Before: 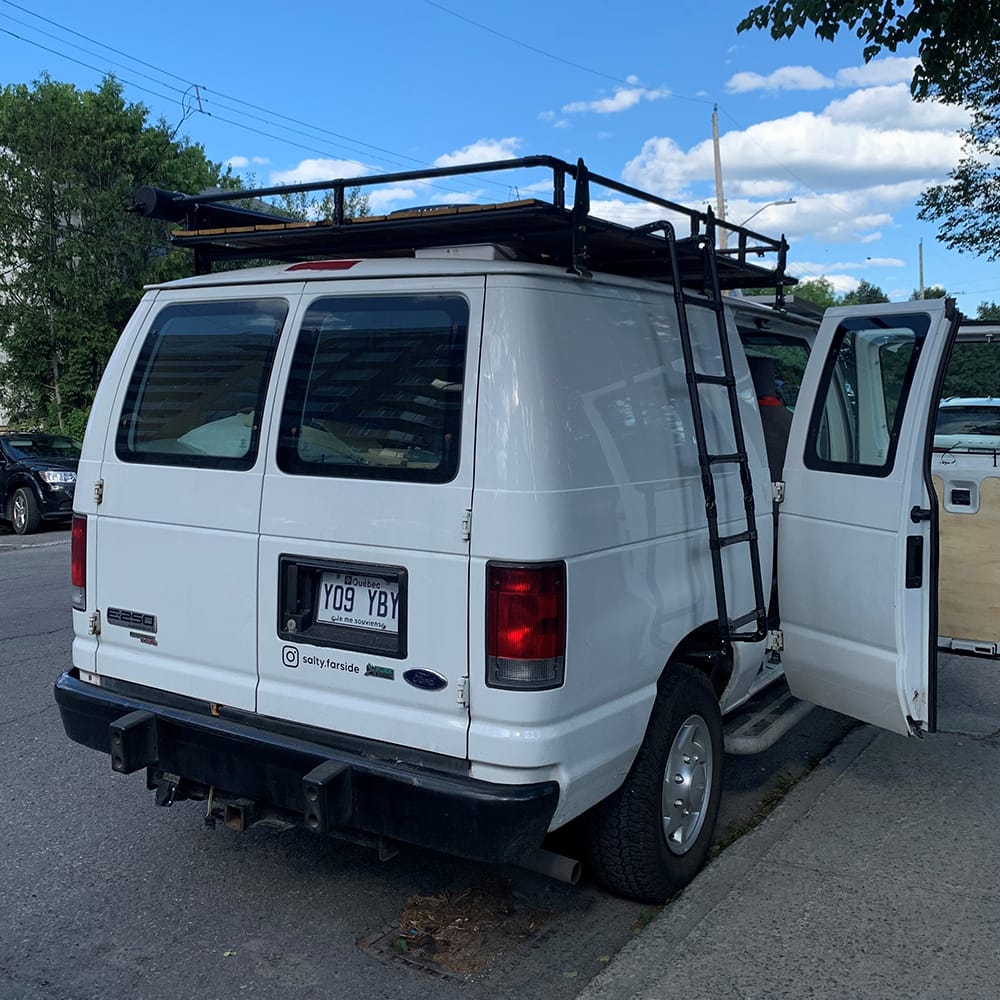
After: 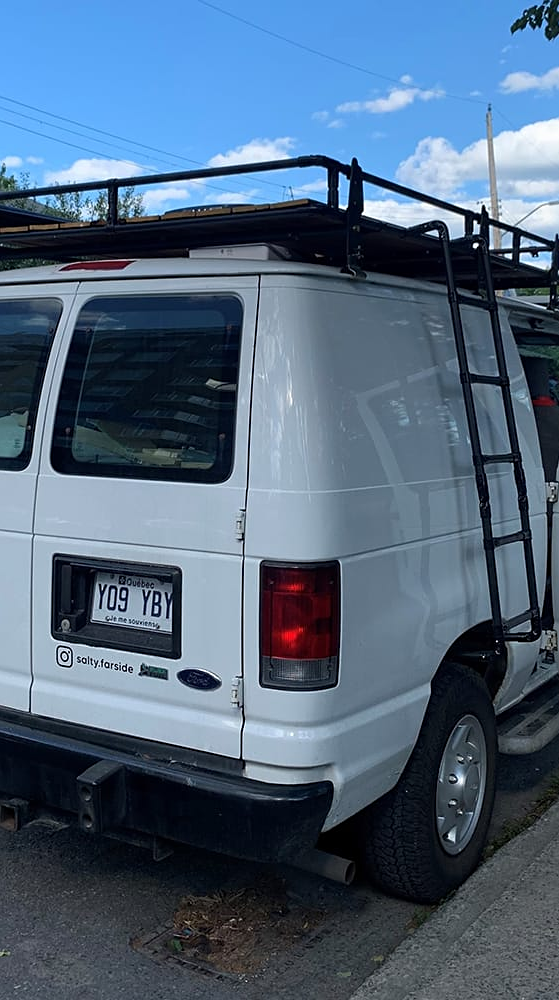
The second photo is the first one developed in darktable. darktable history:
sharpen: amount 0.2
crop and rotate: left 22.606%, right 21.4%
